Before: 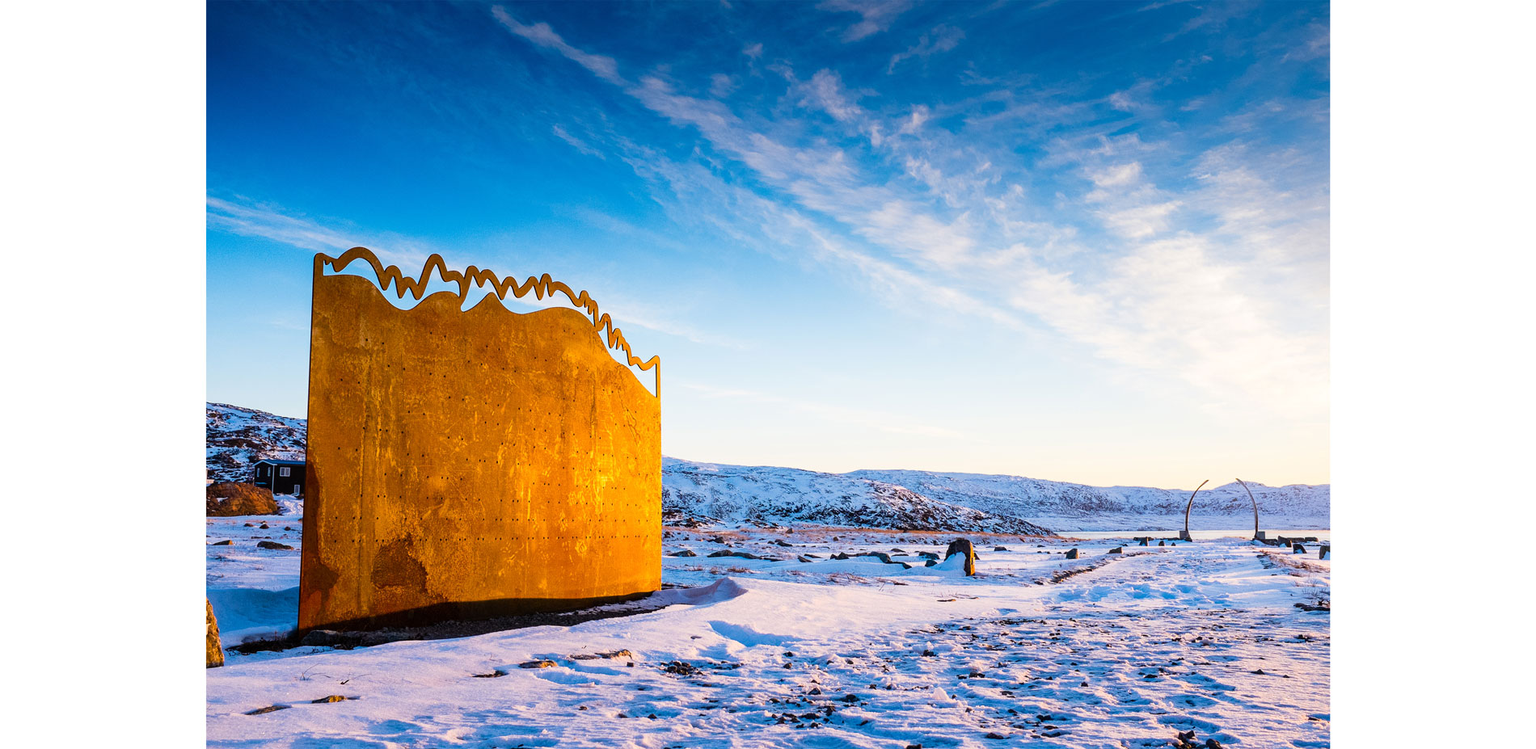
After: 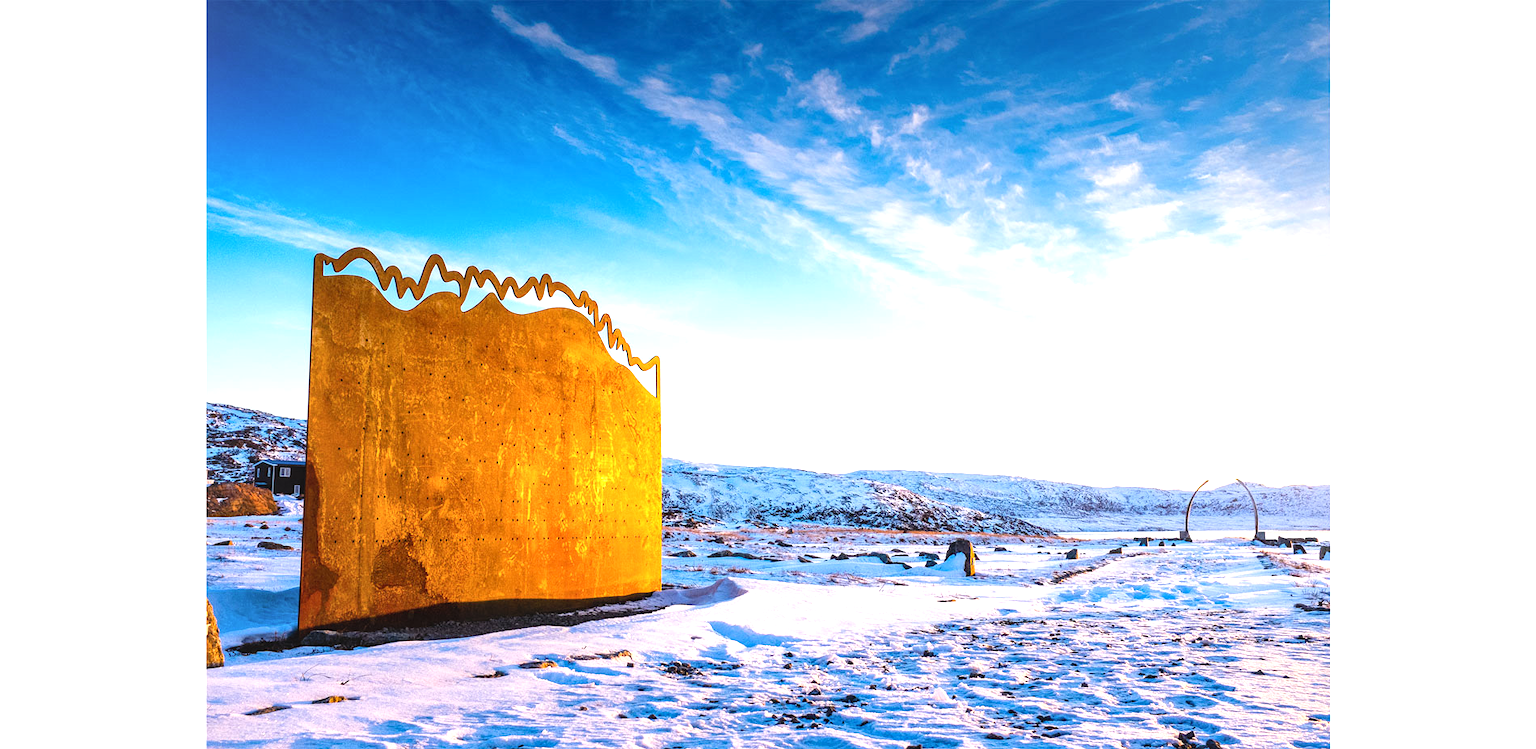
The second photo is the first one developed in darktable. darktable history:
local contrast: detail 114%
exposure: exposure 0.671 EV, compensate highlight preservation false
color calibration: illuminant same as pipeline (D50), adaptation none (bypass), x 0.332, y 0.334, temperature 5007.93 K
